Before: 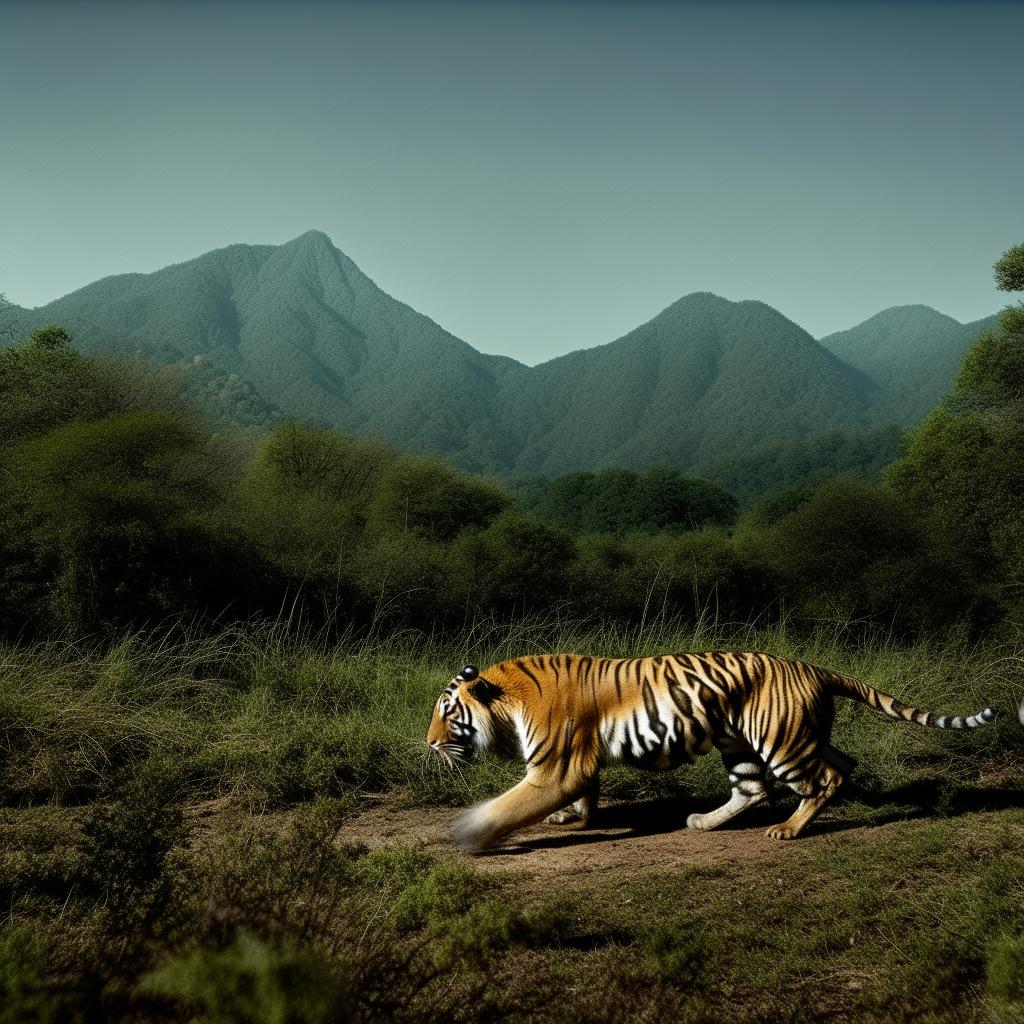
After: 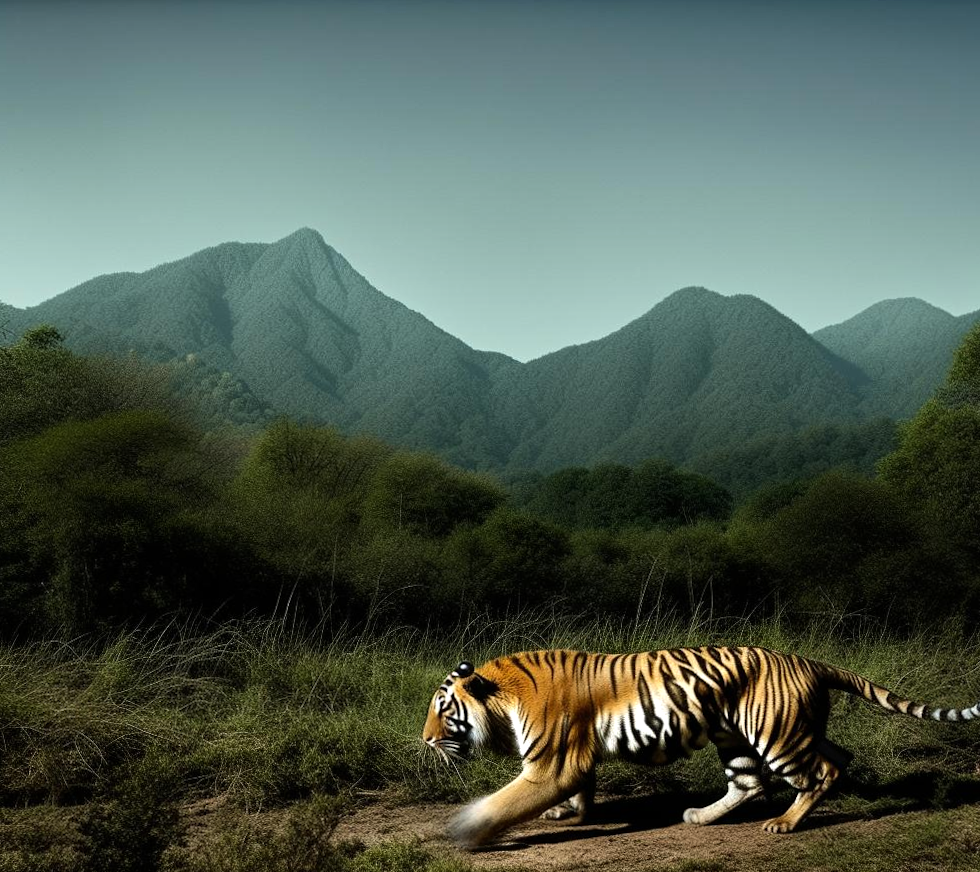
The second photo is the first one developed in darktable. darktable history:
crop and rotate: angle 0.457°, left 0.231%, right 3.228%, bottom 14.145%
tone equalizer: -8 EV -0.4 EV, -7 EV -0.395 EV, -6 EV -0.349 EV, -5 EV -0.196 EV, -3 EV 0.205 EV, -2 EV 0.315 EV, -1 EV 0.364 EV, +0 EV 0.401 EV, edges refinement/feathering 500, mask exposure compensation -1.57 EV, preserve details no
